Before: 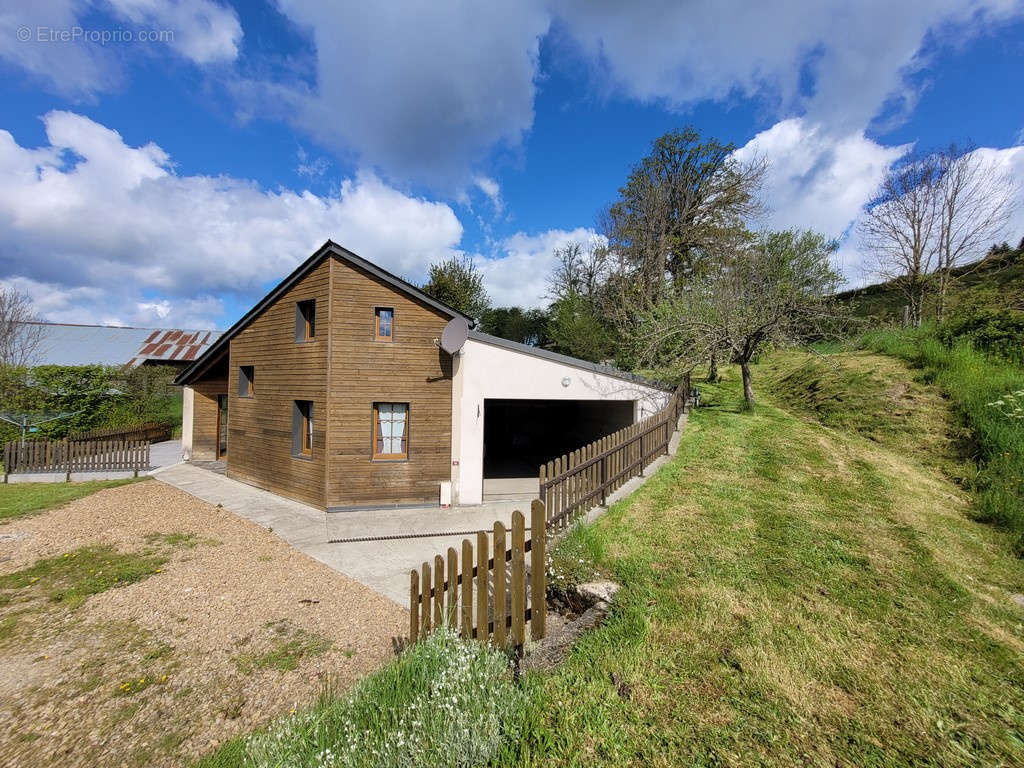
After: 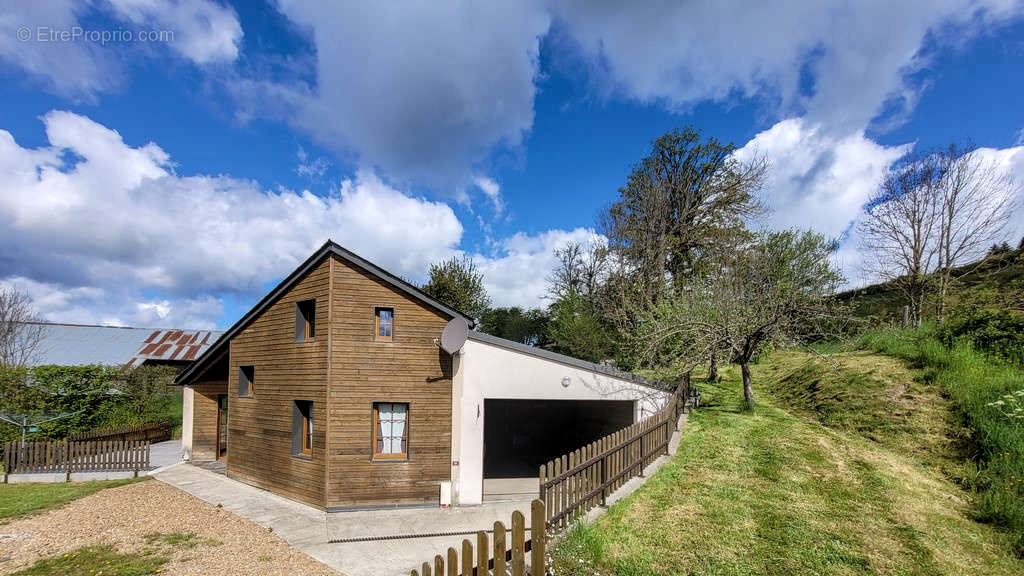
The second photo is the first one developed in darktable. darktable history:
local contrast: detail 130%
crop: bottom 24.988%
